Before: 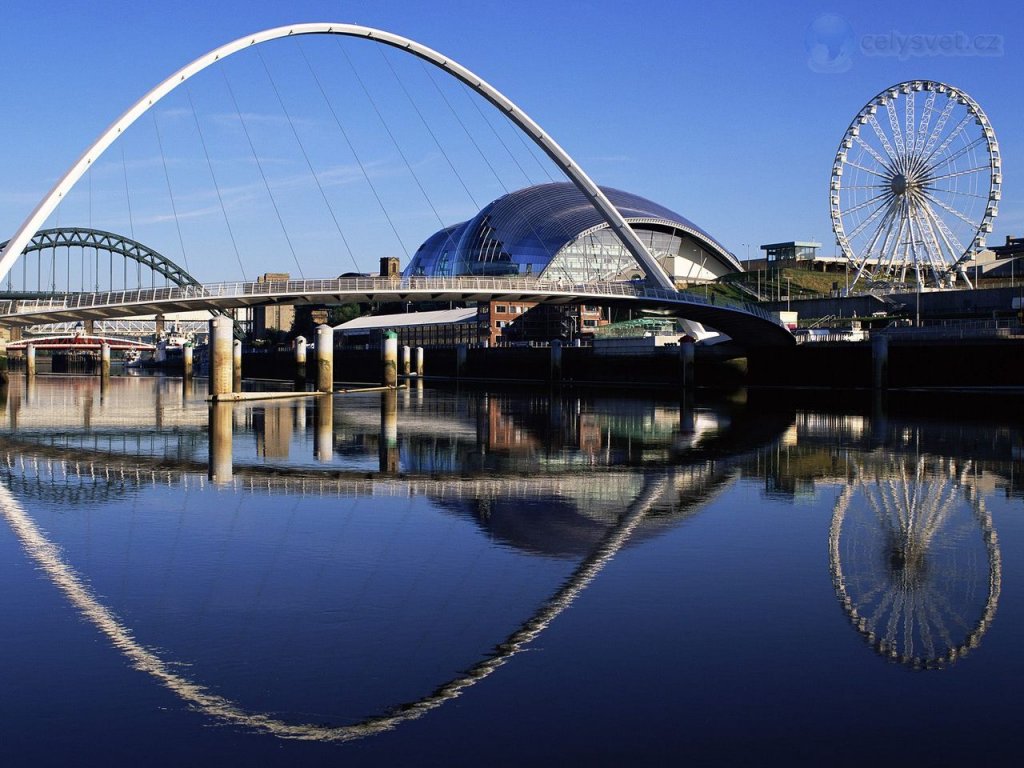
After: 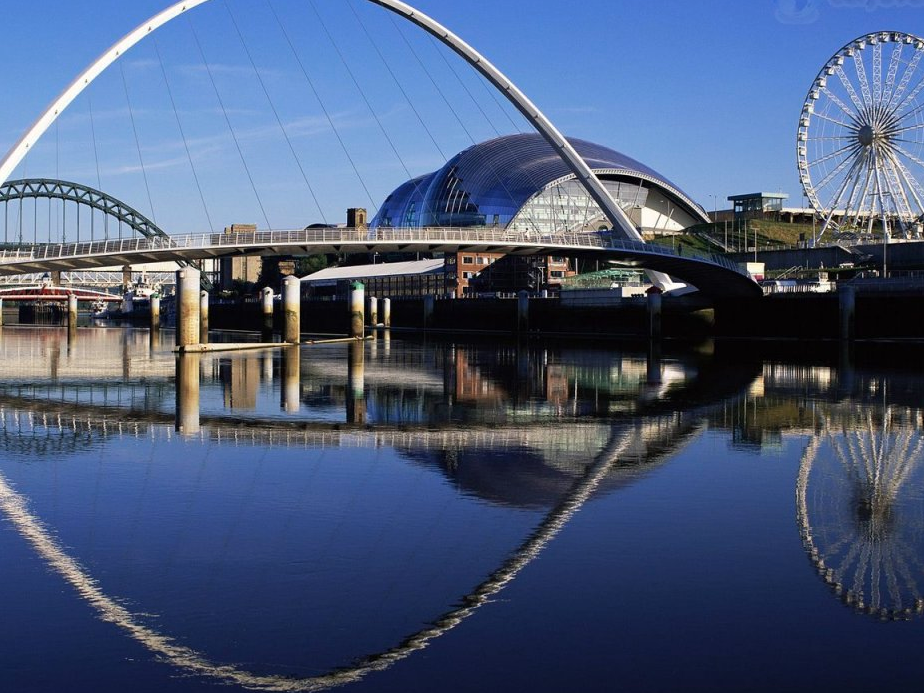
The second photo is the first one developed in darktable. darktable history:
color zones: curves: ch0 [(0, 0.5) (0.143, 0.5) (0.286, 0.5) (0.429, 0.5) (0.62, 0.489) (0.714, 0.445) (0.844, 0.496) (1, 0.5)]; ch1 [(0, 0.5) (0.143, 0.5) (0.286, 0.5) (0.429, 0.5) (0.571, 0.5) (0.714, 0.523) (0.857, 0.5) (1, 0.5)]
crop: left 3.305%, top 6.436%, right 6.389%, bottom 3.258%
